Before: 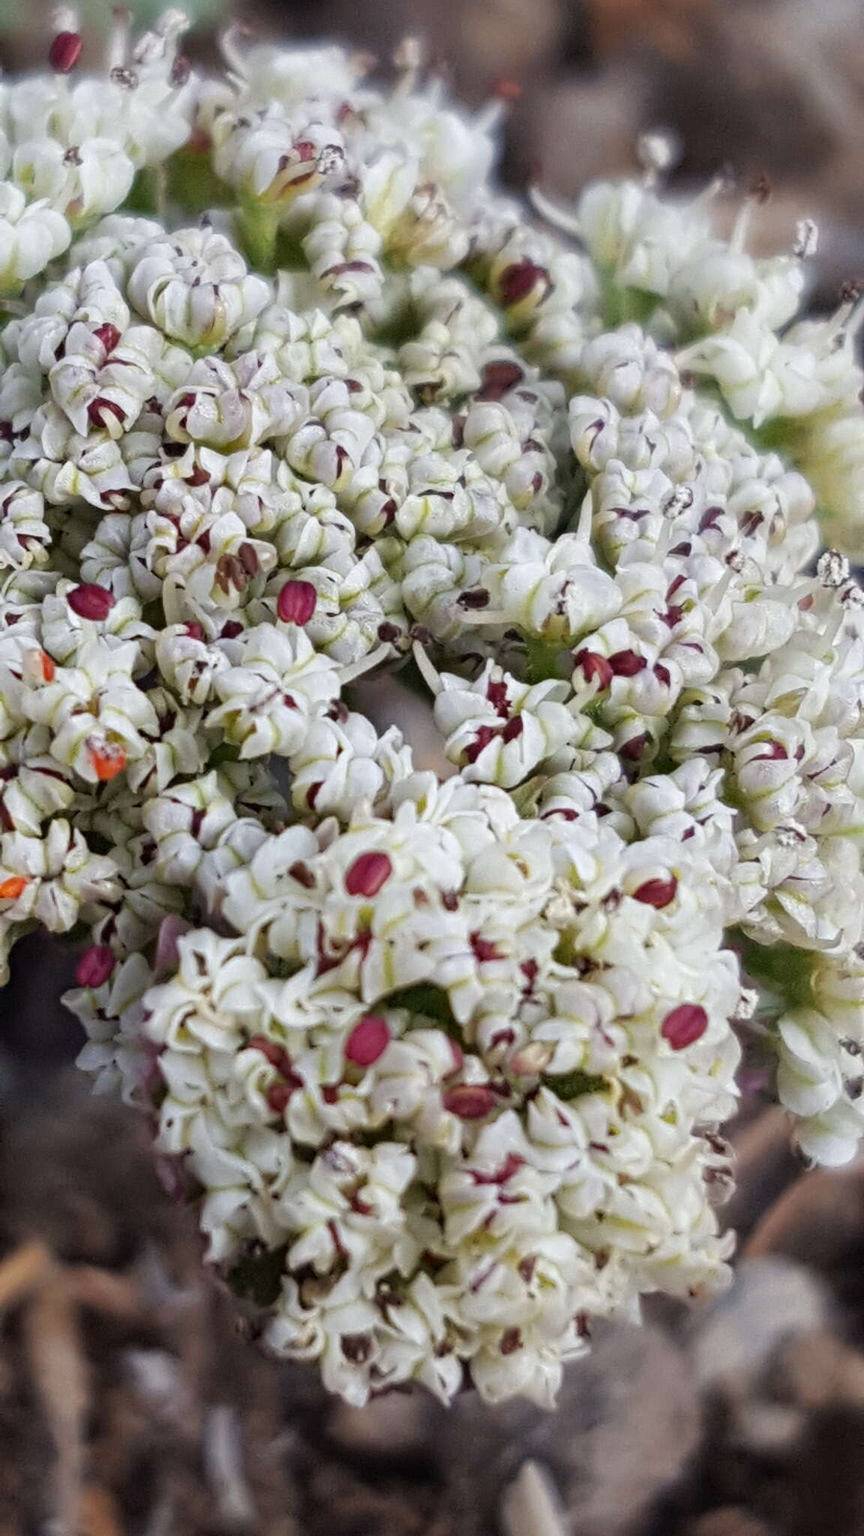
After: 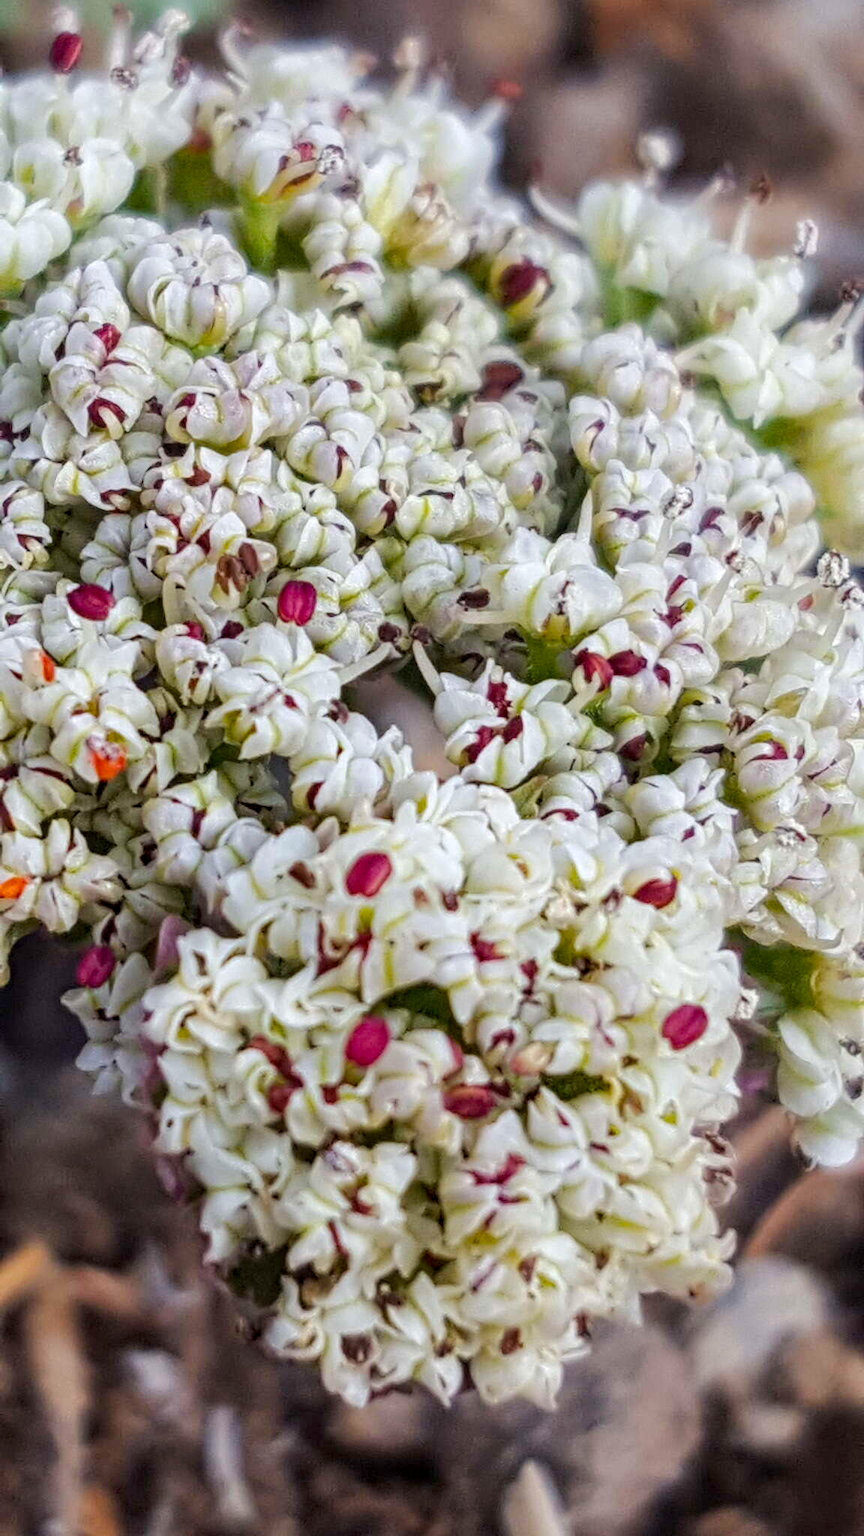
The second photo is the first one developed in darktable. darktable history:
local contrast: on, module defaults
color balance rgb: perceptual saturation grading › global saturation 25.842%, perceptual brilliance grading › mid-tones 10.933%, perceptual brilliance grading › shadows 15.448%, global vibrance 15.122%
